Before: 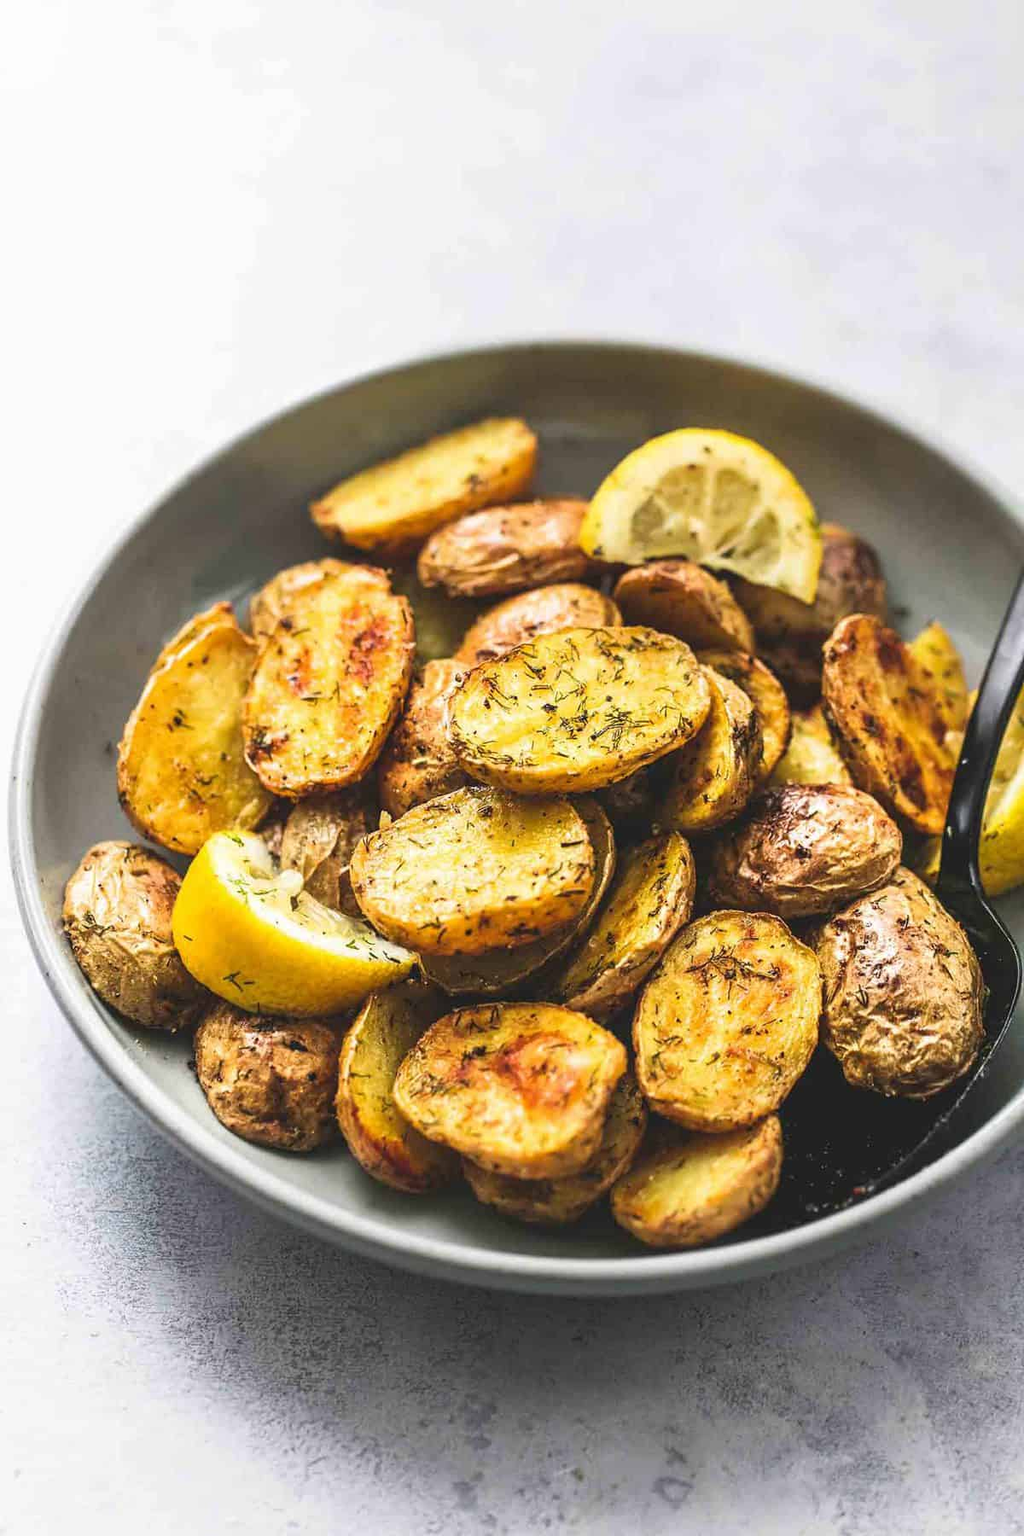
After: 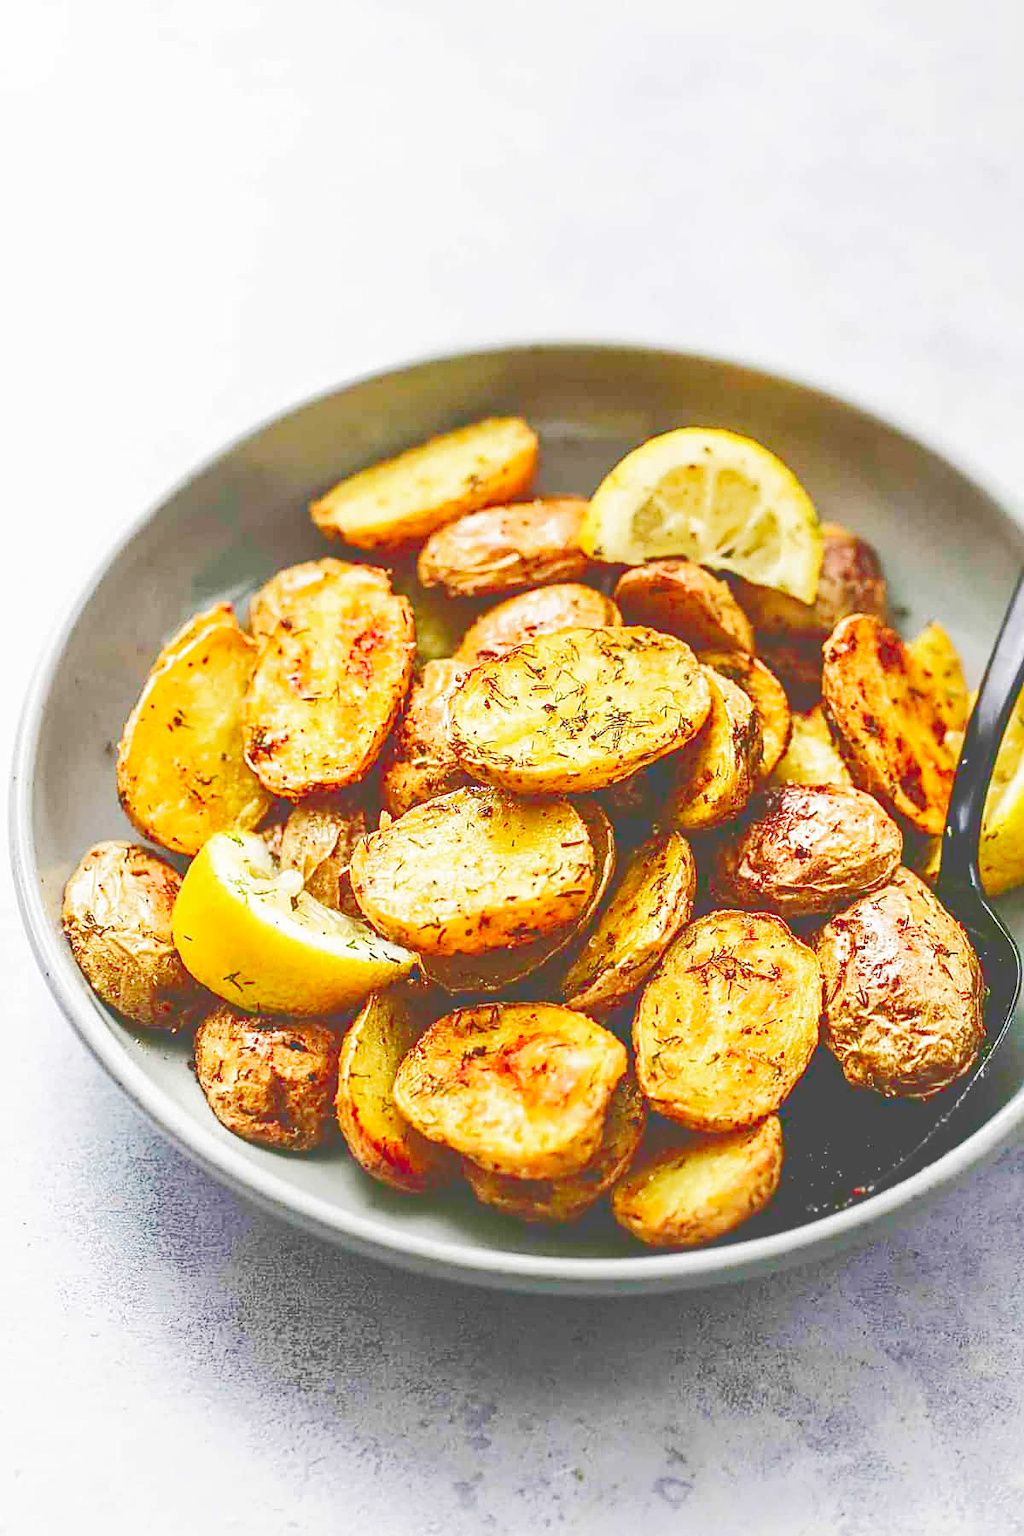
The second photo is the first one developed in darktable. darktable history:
tone curve: curves: ch0 [(0, 0) (0.003, 0.298) (0.011, 0.298) (0.025, 0.298) (0.044, 0.3) (0.069, 0.302) (0.1, 0.312) (0.136, 0.329) (0.177, 0.354) (0.224, 0.376) (0.277, 0.408) (0.335, 0.453) (0.399, 0.503) (0.468, 0.562) (0.543, 0.623) (0.623, 0.686) (0.709, 0.754) (0.801, 0.825) (0.898, 0.873) (1, 1)], color space Lab, linked channels, preserve colors none
sharpen: on, module defaults
base curve: curves: ch0 [(0, 0) (0.036, 0.025) (0.121, 0.166) (0.206, 0.329) (0.605, 0.79) (1, 1)], preserve colors none
